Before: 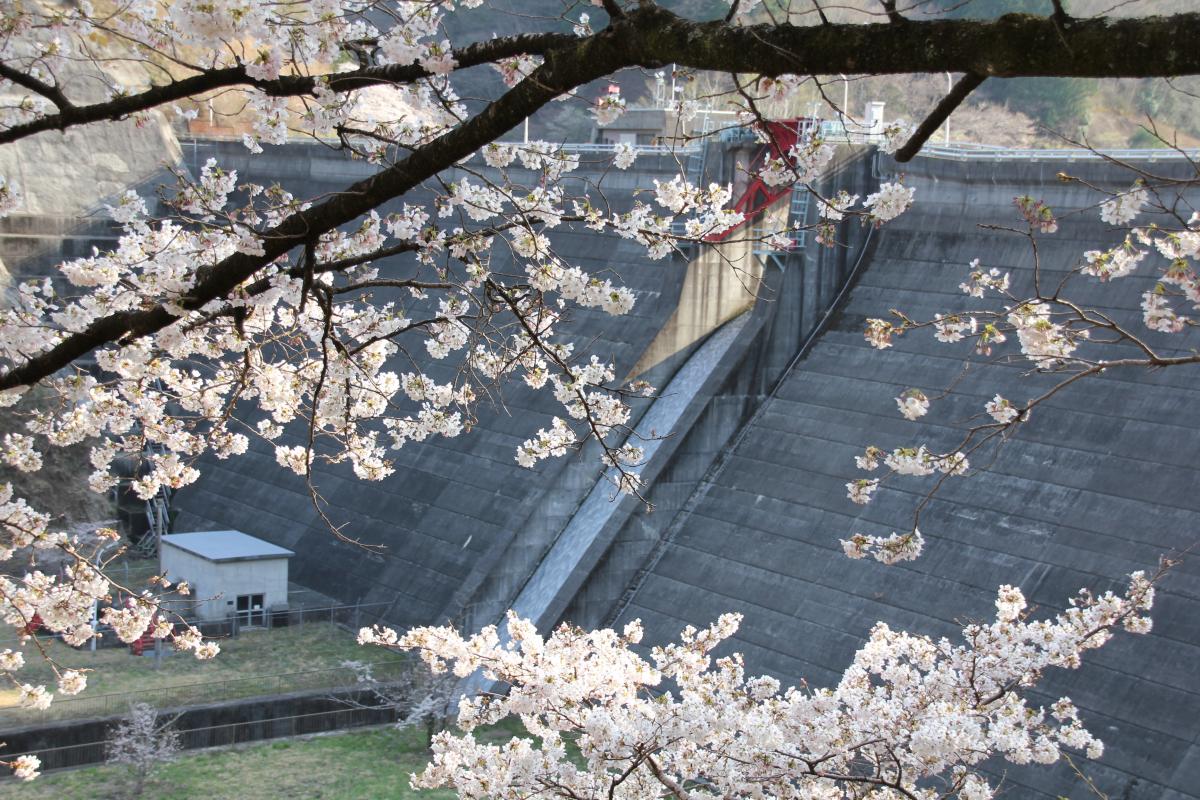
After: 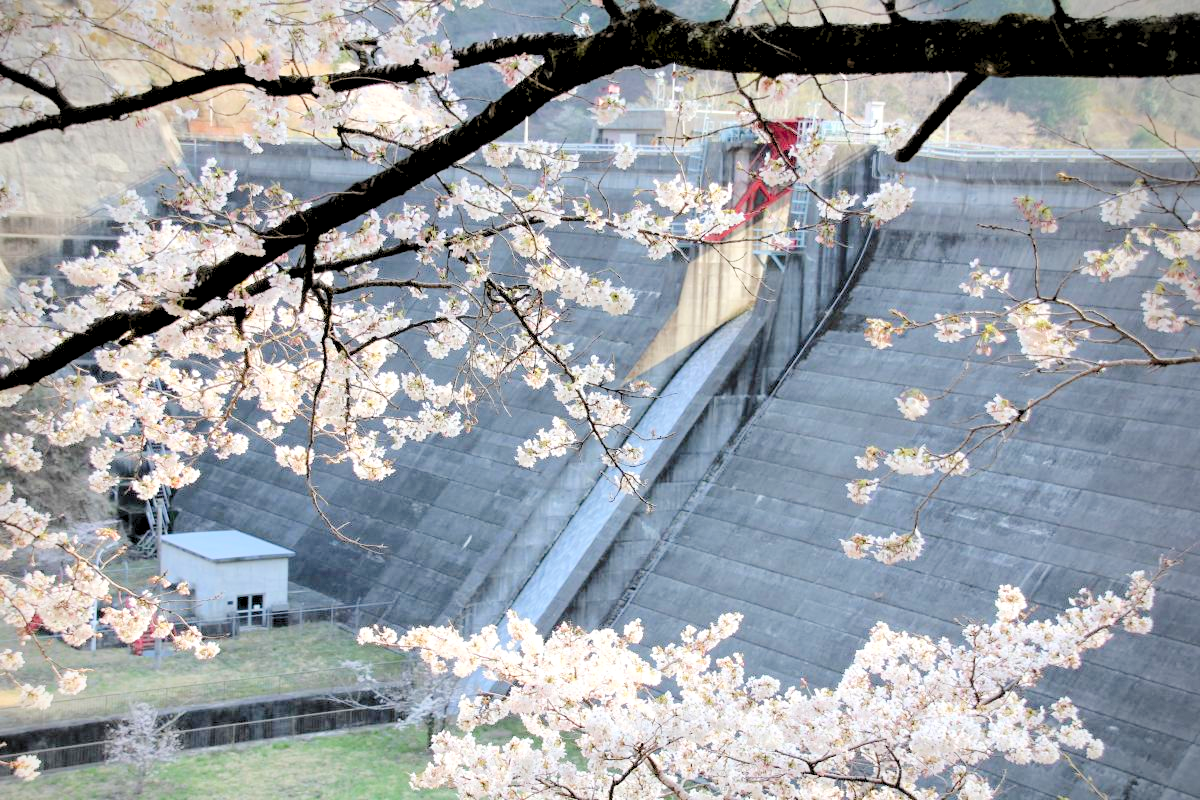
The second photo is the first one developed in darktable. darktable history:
vignetting: fall-off radius 94.01%, brightness -0.716, saturation -0.477, center (-0.029, 0.239), unbound false
tone curve: curves: ch0 [(0, 0) (0.003, 0.025) (0.011, 0.027) (0.025, 0.032) (0.044, 0.037) (0.069, 0.044) (0.1, 0.054) (0.136, 0.084) (0.177, 0.128) (0.224, 0.196) (0.277, 0.281) (0.335, 0.376) (0.399, 0.461) (0.468, 0.534) (0.543, 0.613) (0.623, 0.692) (0.709, 0.77) (0.801, 0.849) (0.898, 0.934) (1, 1)], color space Lab, independent channels, preserve colors none
levels: levels [0.072, 0.414, 0.976]
